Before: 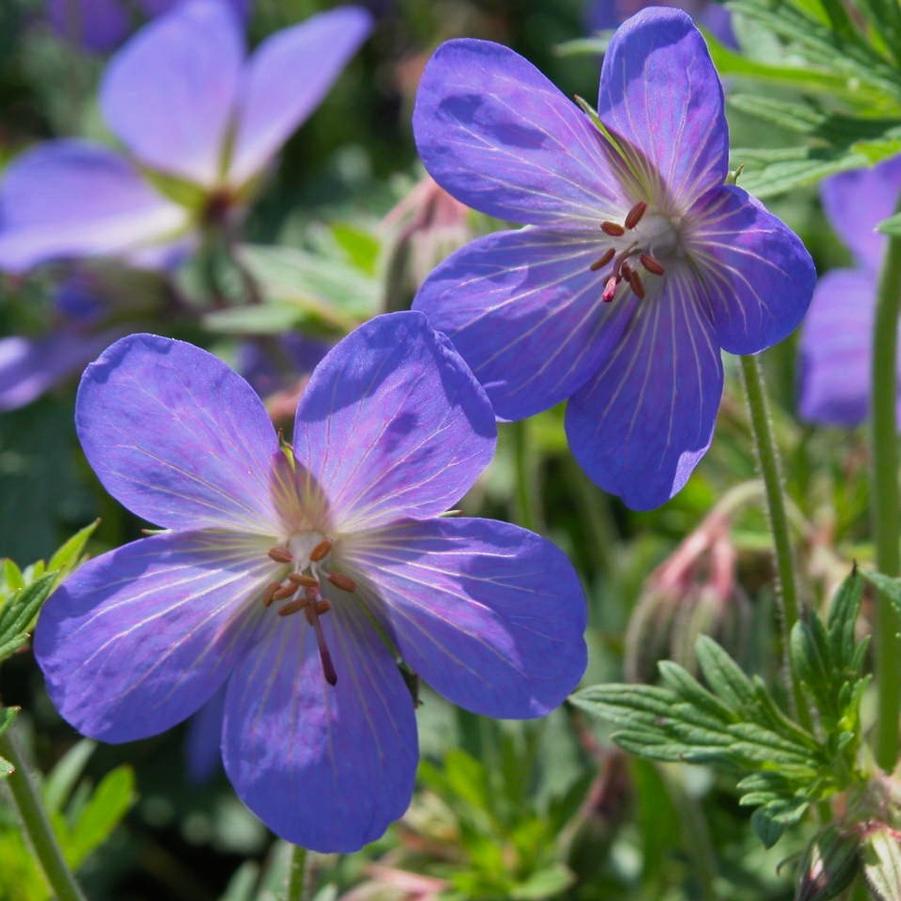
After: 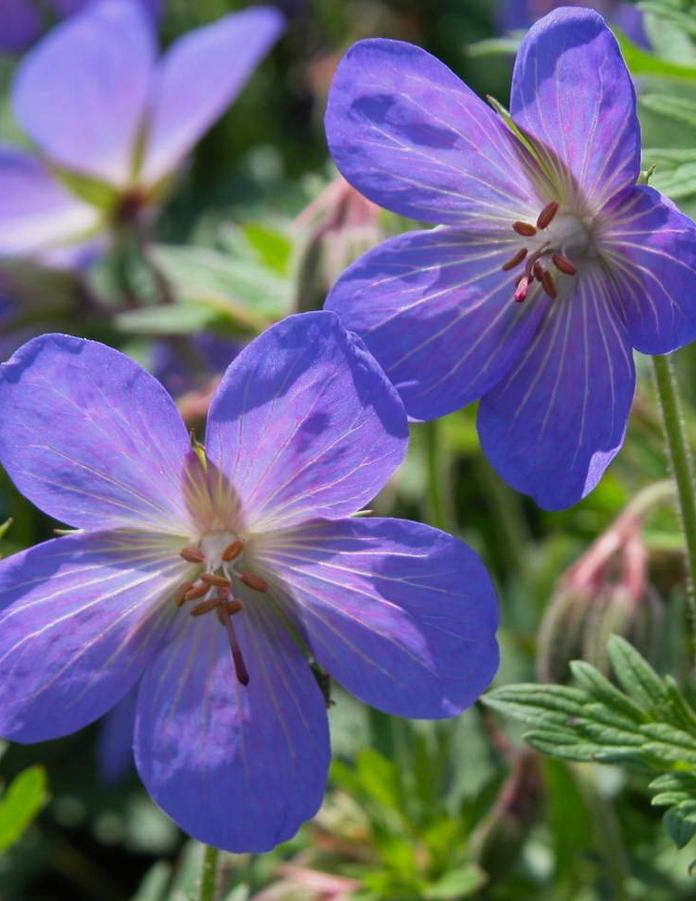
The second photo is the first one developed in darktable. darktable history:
crop: left 9.874%, right 12.798%
